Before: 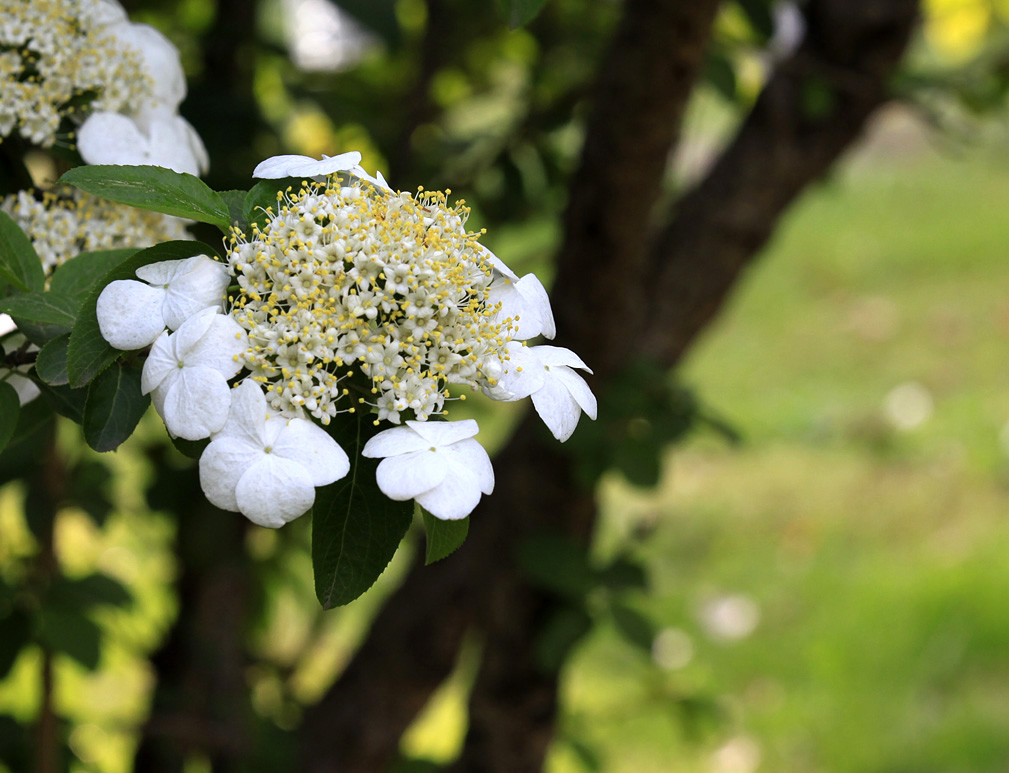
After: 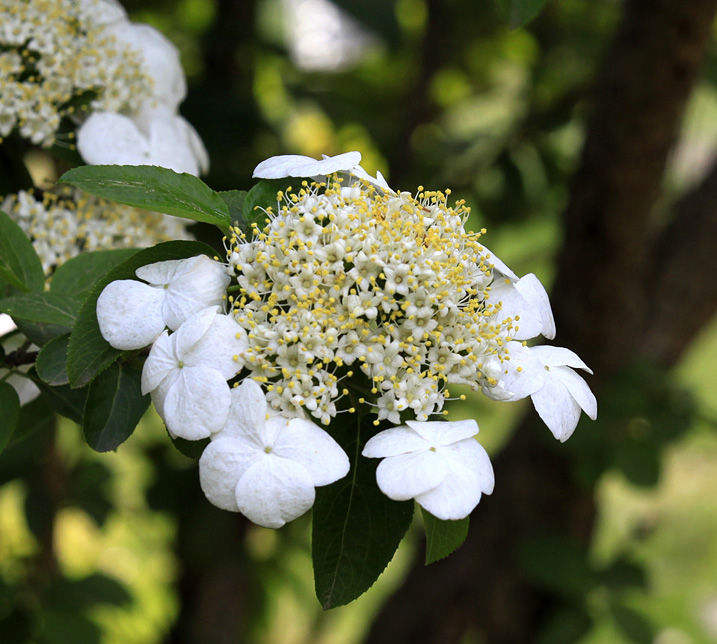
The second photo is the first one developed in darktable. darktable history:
crop: right 28.885%, bottom 16.626%
